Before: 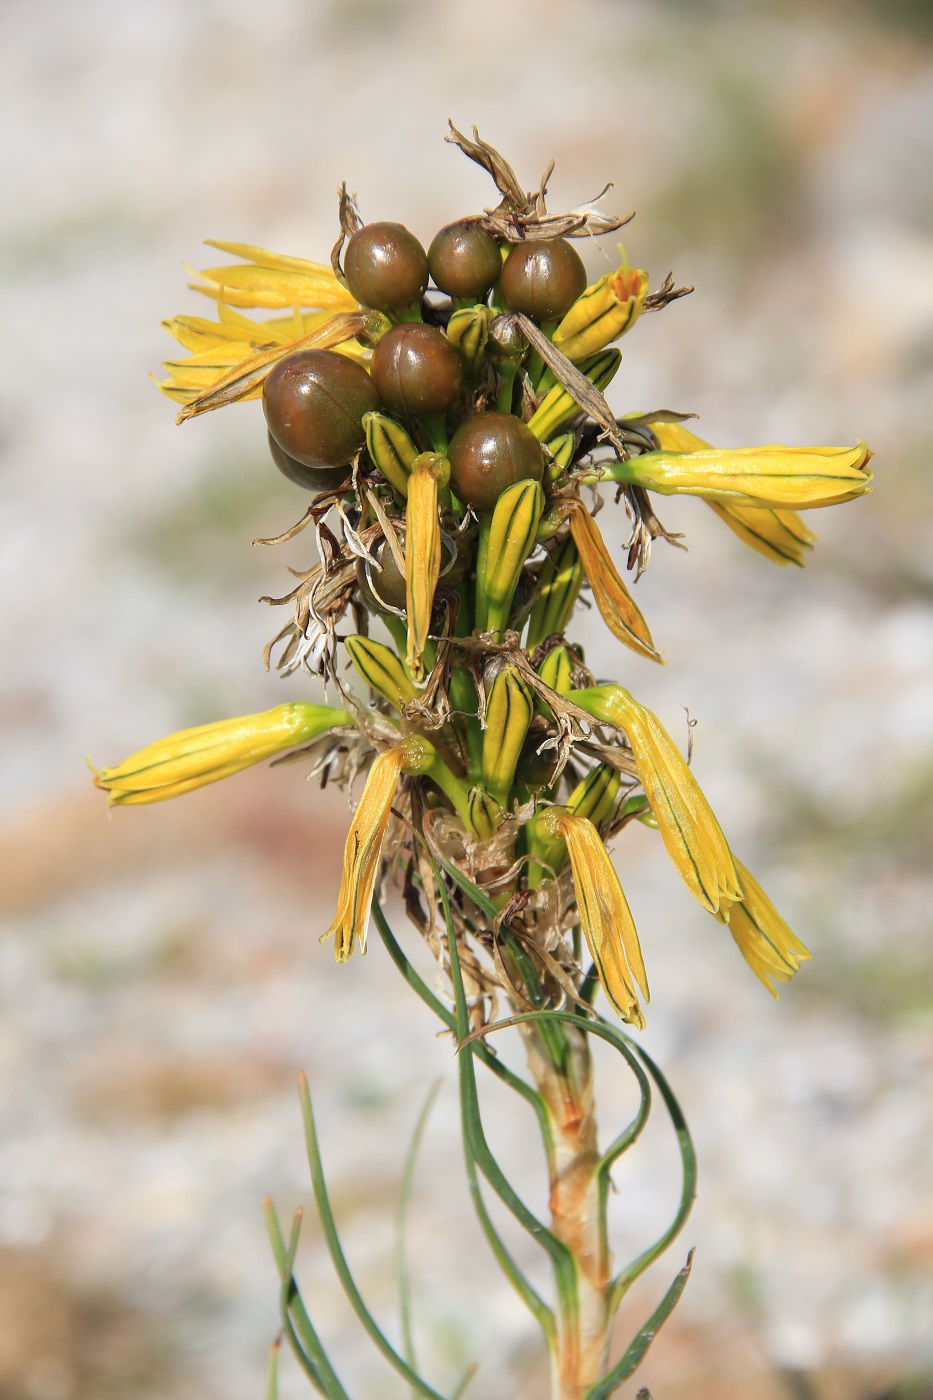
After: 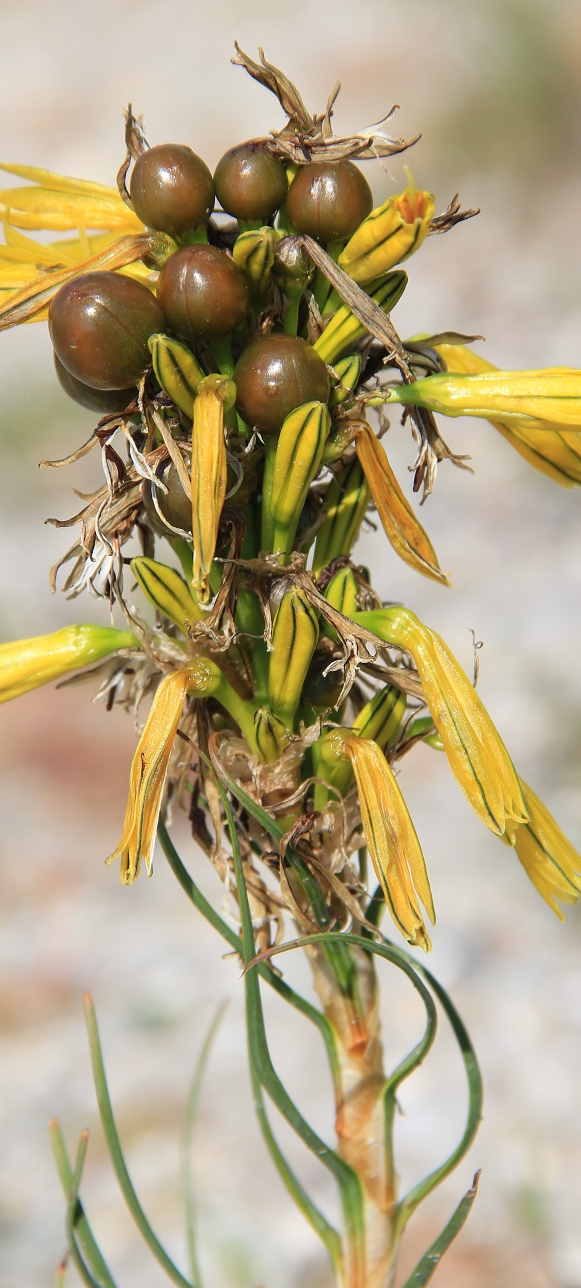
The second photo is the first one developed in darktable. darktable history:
crop and rotate: left 23.054%, top 5.626%, right 14.666%, bottom 2.339%
